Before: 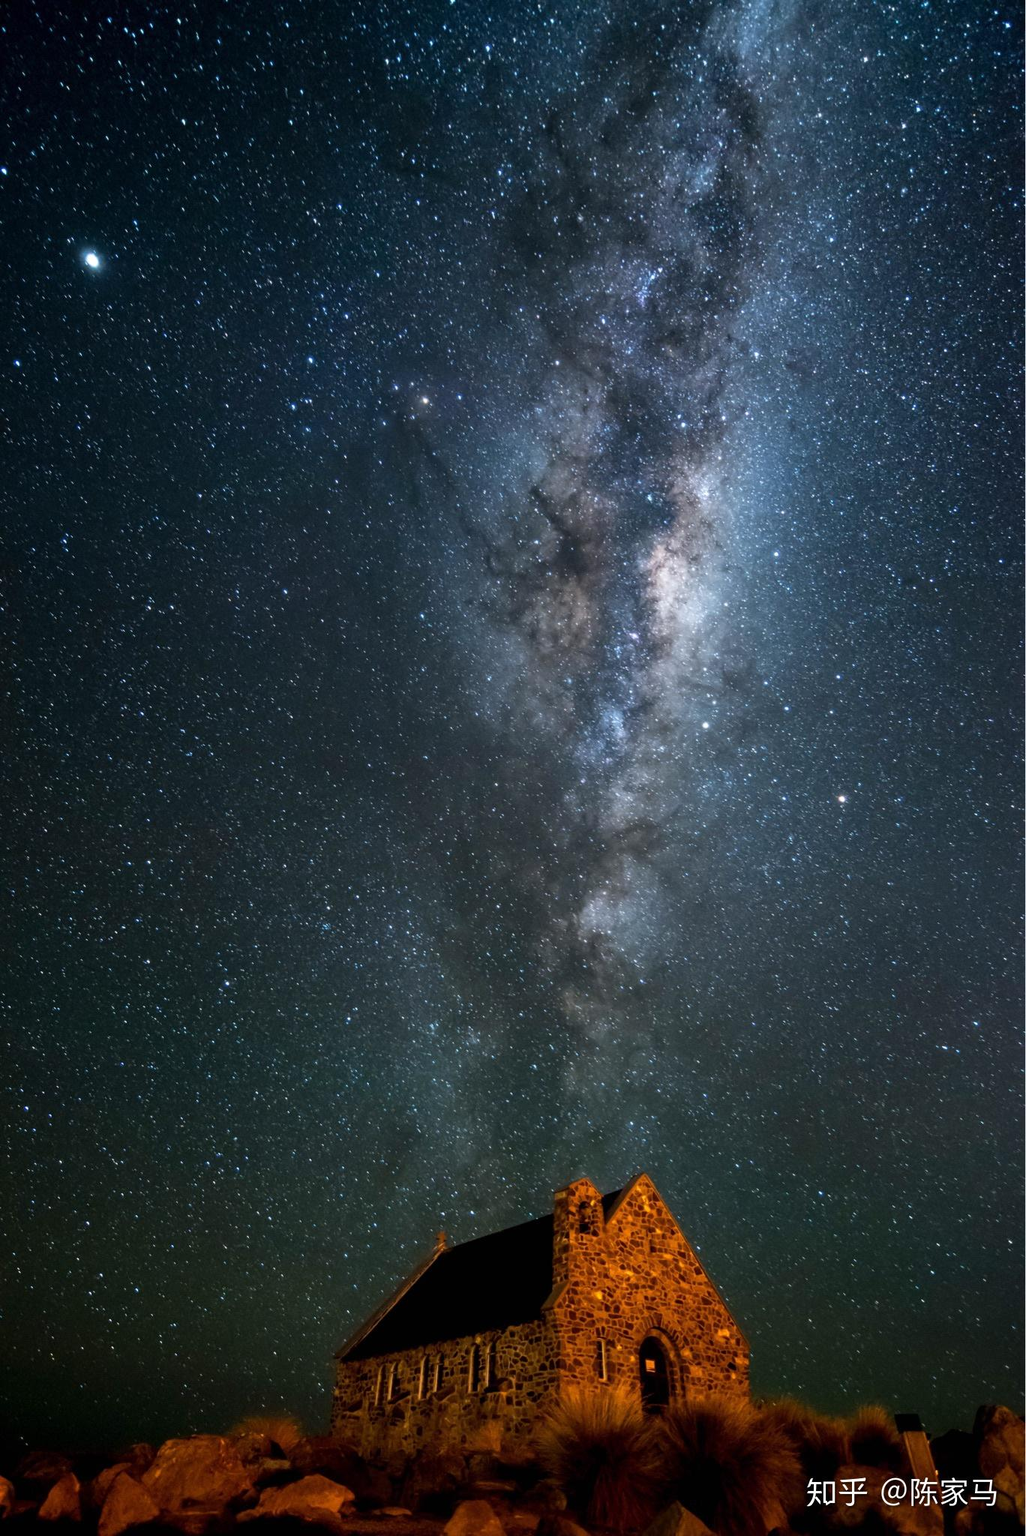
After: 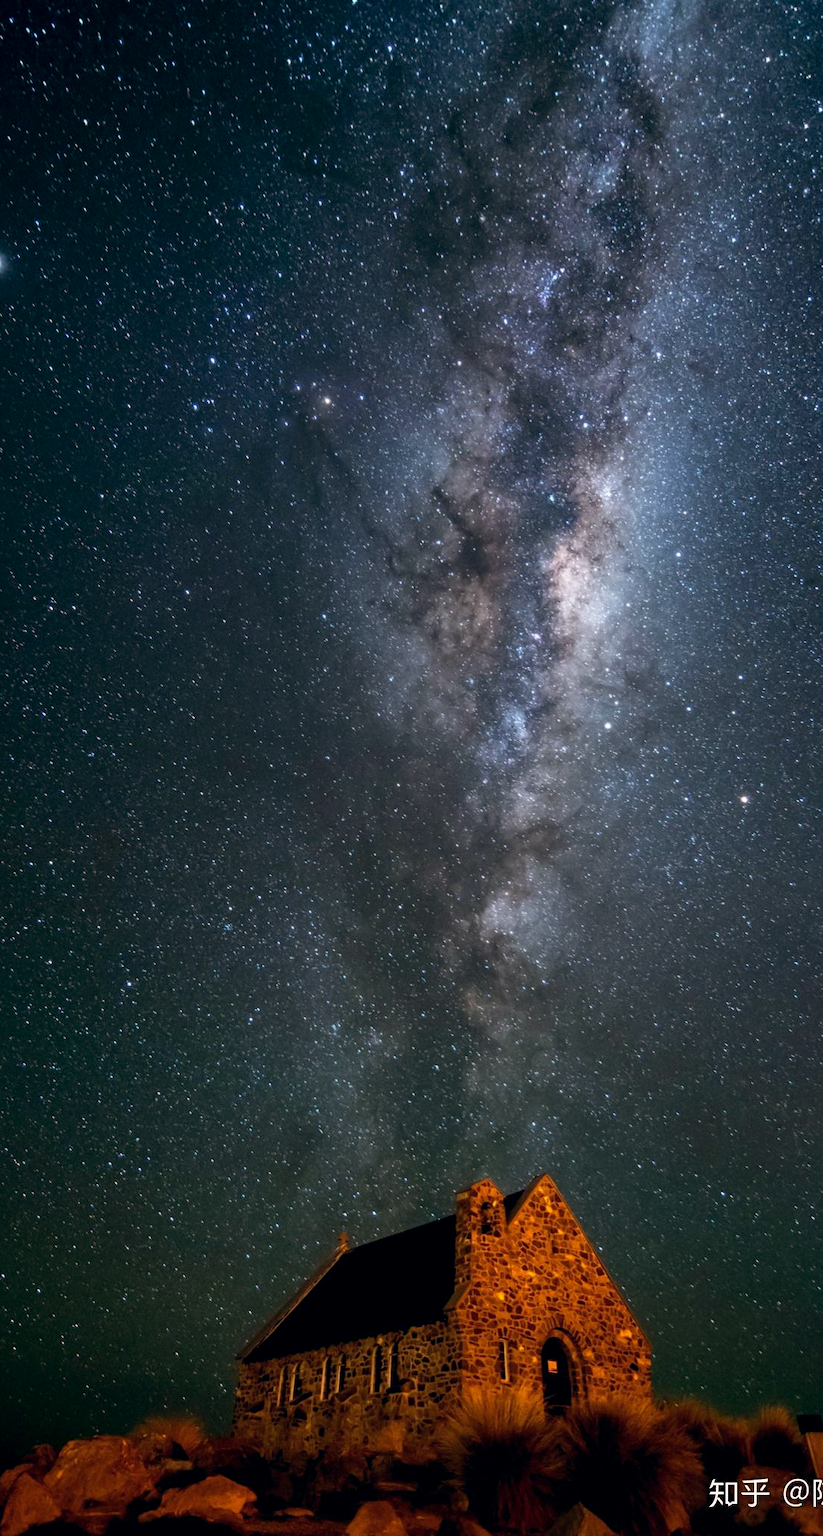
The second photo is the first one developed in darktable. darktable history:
crop and rotate: left 9.597%, right 10.195%
color balance: lift [0.998, 0.998, 1.001, 1.002], gamma [0.995, 1.025, 0.992, 0.975], gain [0.995, 1.02, 0.997, 0.98]
